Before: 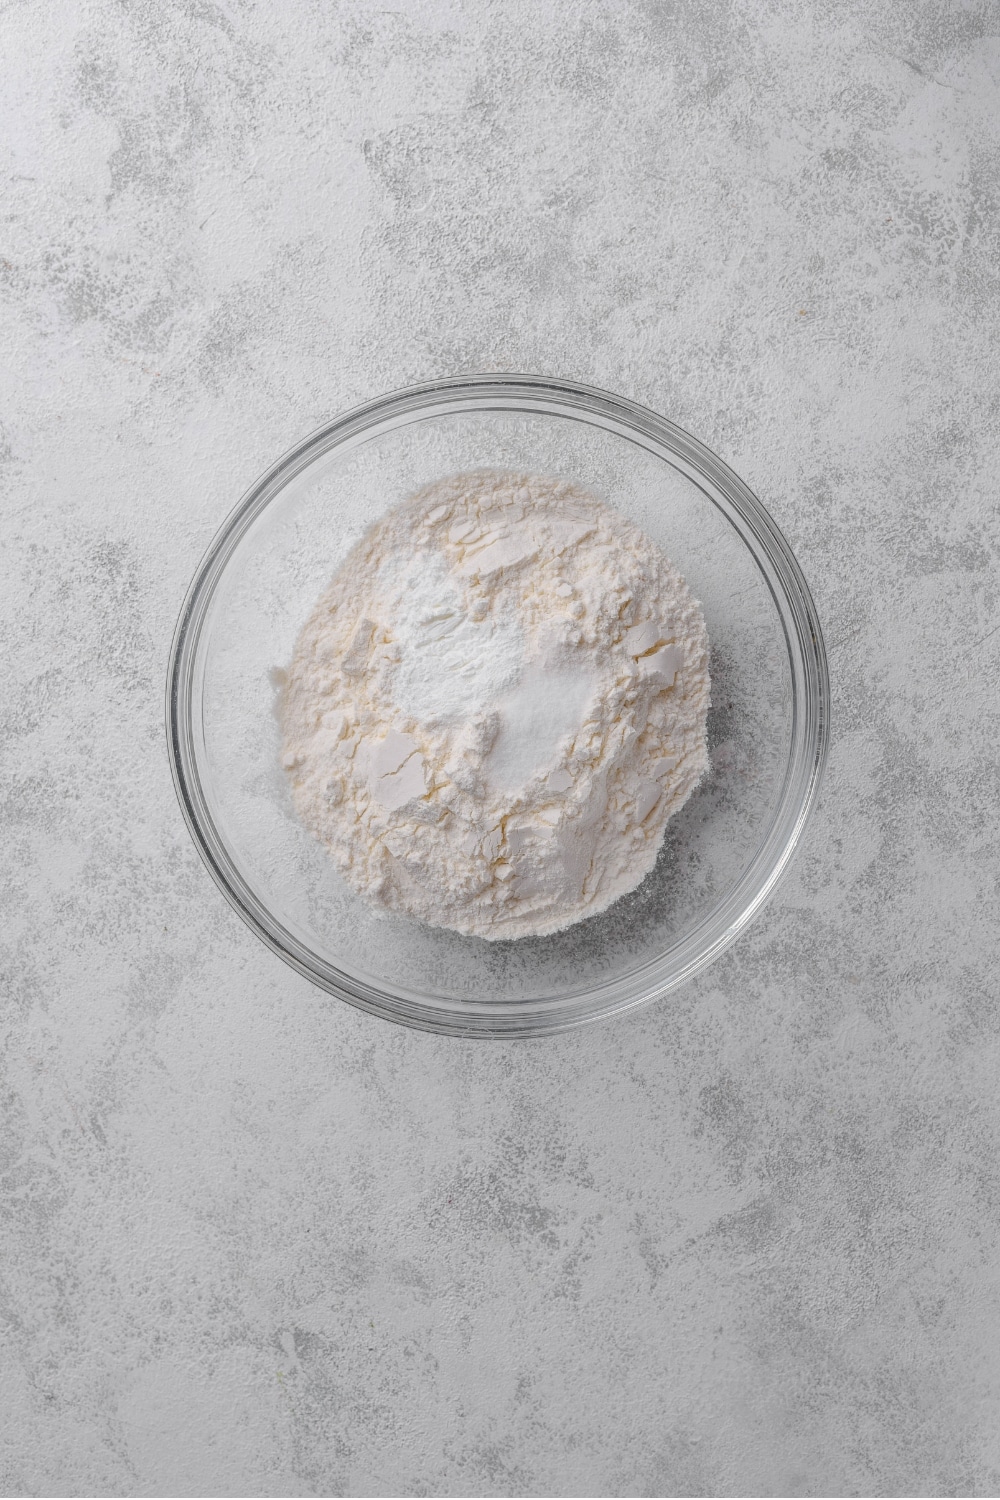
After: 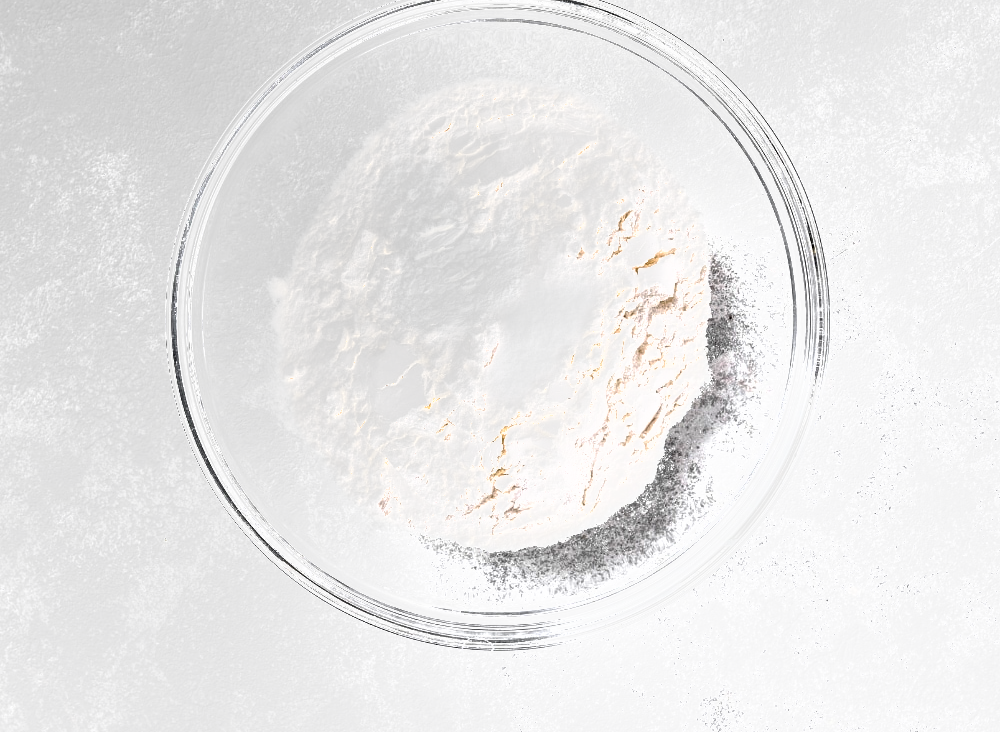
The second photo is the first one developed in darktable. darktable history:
exposure: black level correction 0, exposure 1.902 EV, compensate highlight preservation false
shadows and highlights: low approximation 0.01, soften with gaussian
crop and rotate: top 25.983%, bottom 25.162%
tone curve: curves: ch0 [(0, 0) (0.003, 0.048) (0.011, 0.048) (0.025, 0.048) (0.044, 0.049) (0.069, 0.048) (0.1, 0.052) (0.136, 0.071) (0.177, 0.109) (0.224, 0.157) (0.277, 0.233) (0.335, 0.32) (0.399, 0.404) (0.468, 0.496) (0.543, 0.582) (0.623, 0.653) (0.709, 0.738) (0.801, 0.811) (0.898, 0.895) (1, 1)], preserve colors none
tone equalizer: edges refinement/feathering 500, mask exposure compensation -1.57 EV, preserve details no
contrast brightness saturation: brightness 0.152
color correction: highlights b* 0.026, saturation 0.616
